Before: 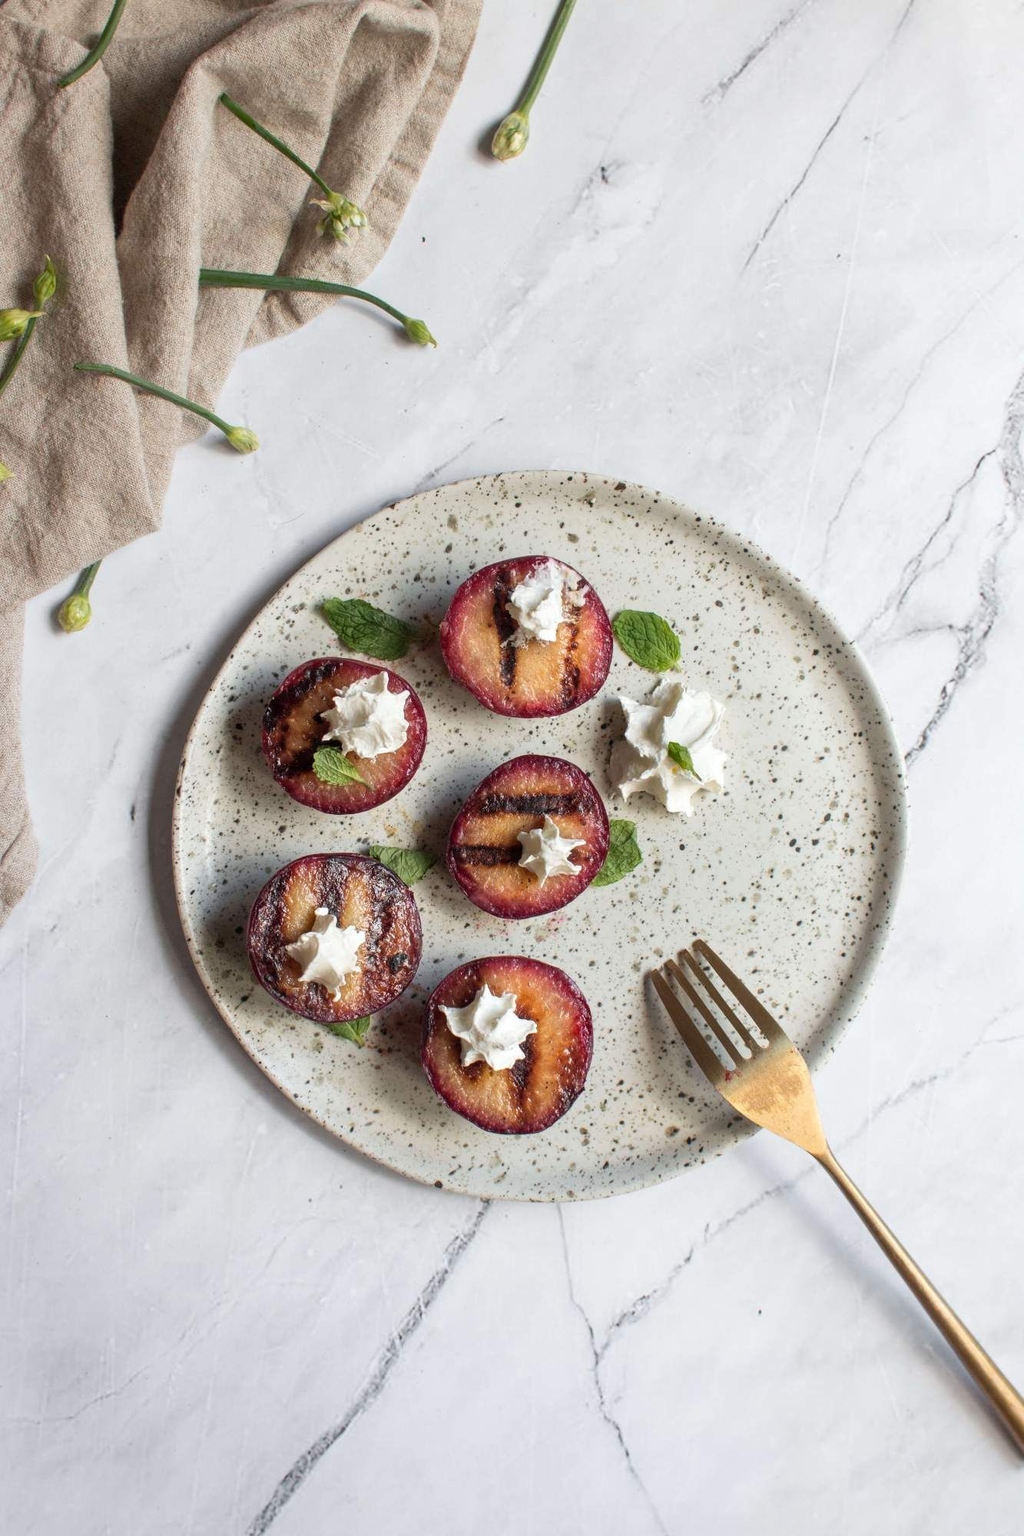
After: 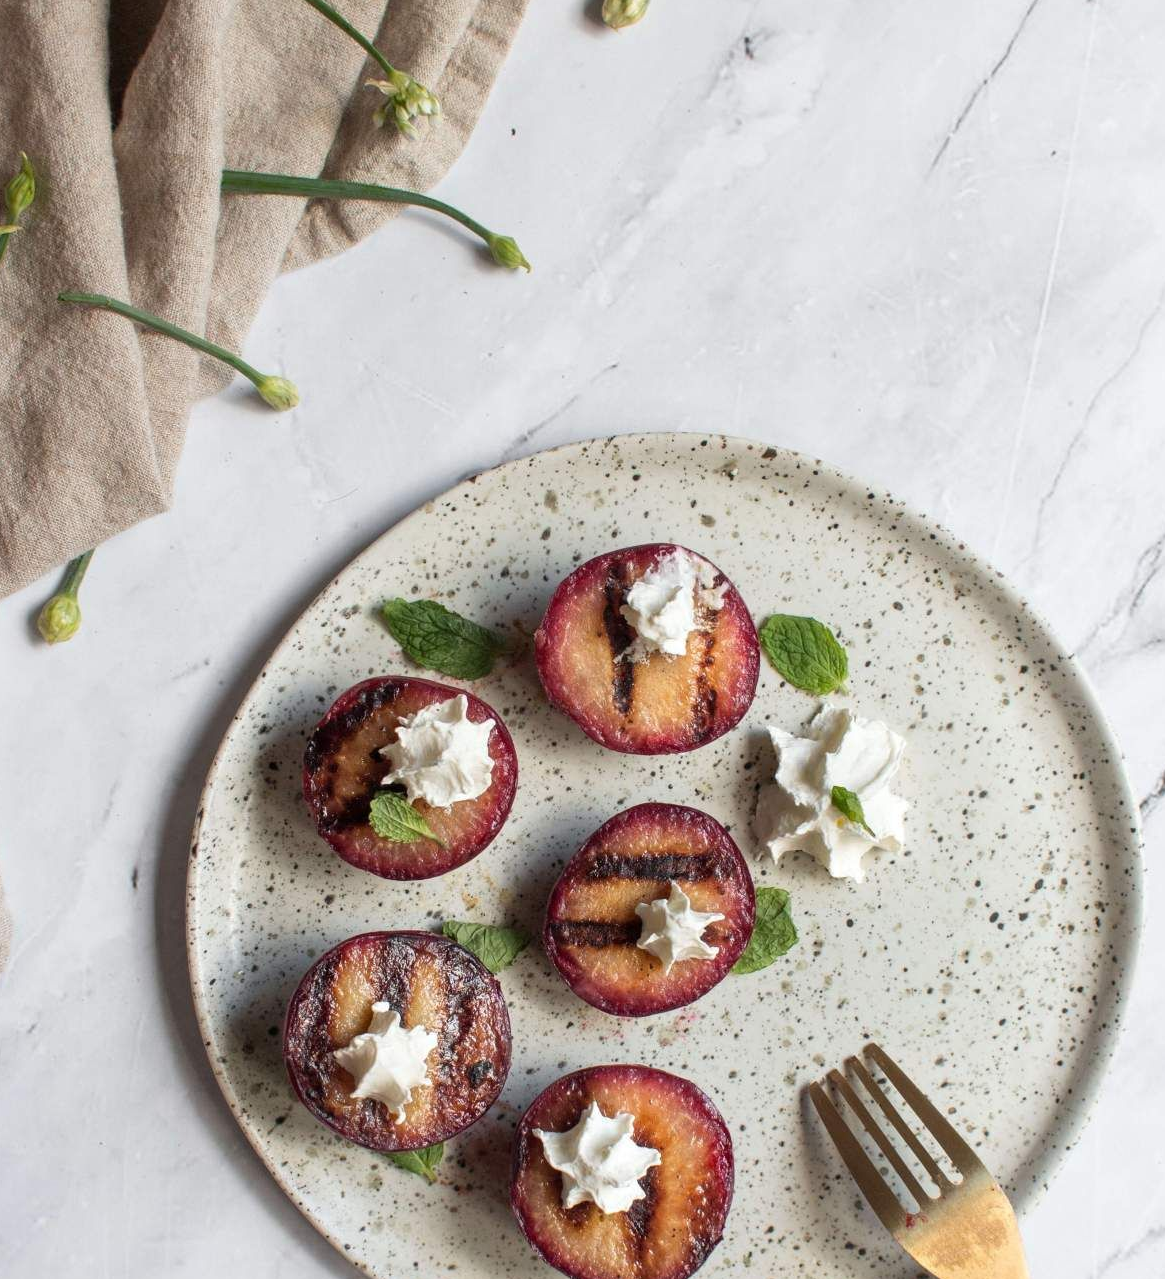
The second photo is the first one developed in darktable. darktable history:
crop: left 2.906%, top 9.014%, right 9.653%, bottom 27.031%
